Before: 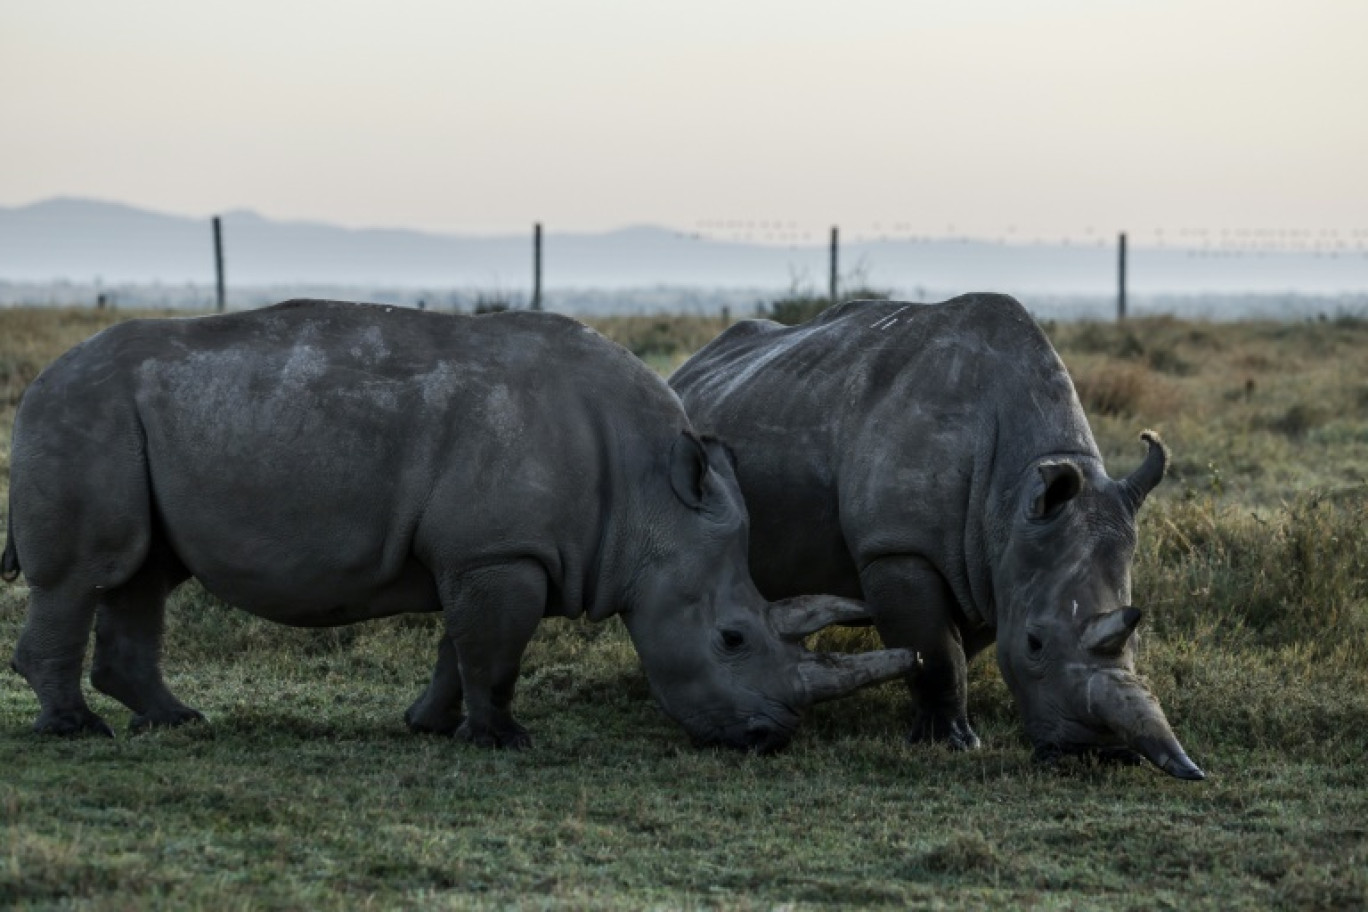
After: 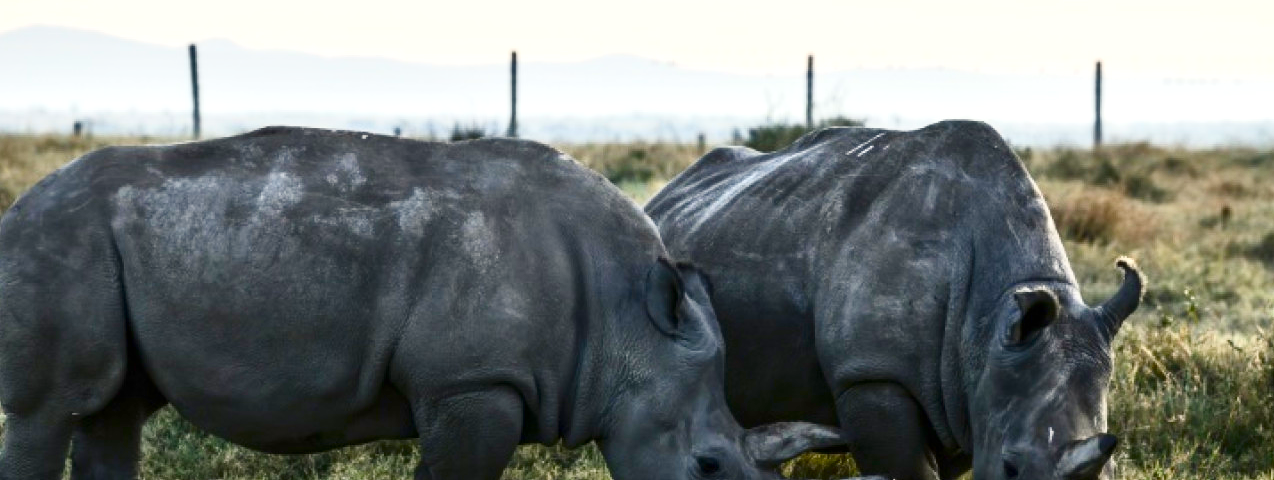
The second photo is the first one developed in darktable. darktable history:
tone equalizer: -8 EV -0.443 EV, -7 EV -0.392 EV, -6 EV -0.372 EV, -5 EV -0.222 EV, -3 EV 0.215 EV, -2 EV 0.319 EV, -1 EV 0.376 EV, +0 EV 0.403 EV, edges refinement/feathering 500, mask exposure compensation -1.57 EV, preserve details no
exposure: black level correction 0, exposure 0.702 EV, compensate highlight preservation false
crop: left 1.817%, top 18.999%, right 5.016%, bottom 28.221%
color balance rgb: highlights gain › chroma 2.037%, highlights gain › hue 72.74°, linear chroma grading › shadows -7.812%, linear chroma grading › global chroma 9.82%, perceptual saturation grading › global saturation 20%, perceptual saturation grading › highlights -50.155%, perceptual saturation grading › shadows 30.795%, contrast -9.969%
contrast brightness saturation: contrast 0.067, brightness -0.132, saturation 0.063
base curve: curves: ch0 [(0, 0) (0.579, 0.807) (1, 1)]
shadows and highlights: shadows 31.73, highlights -31.44, soften with gaussian
